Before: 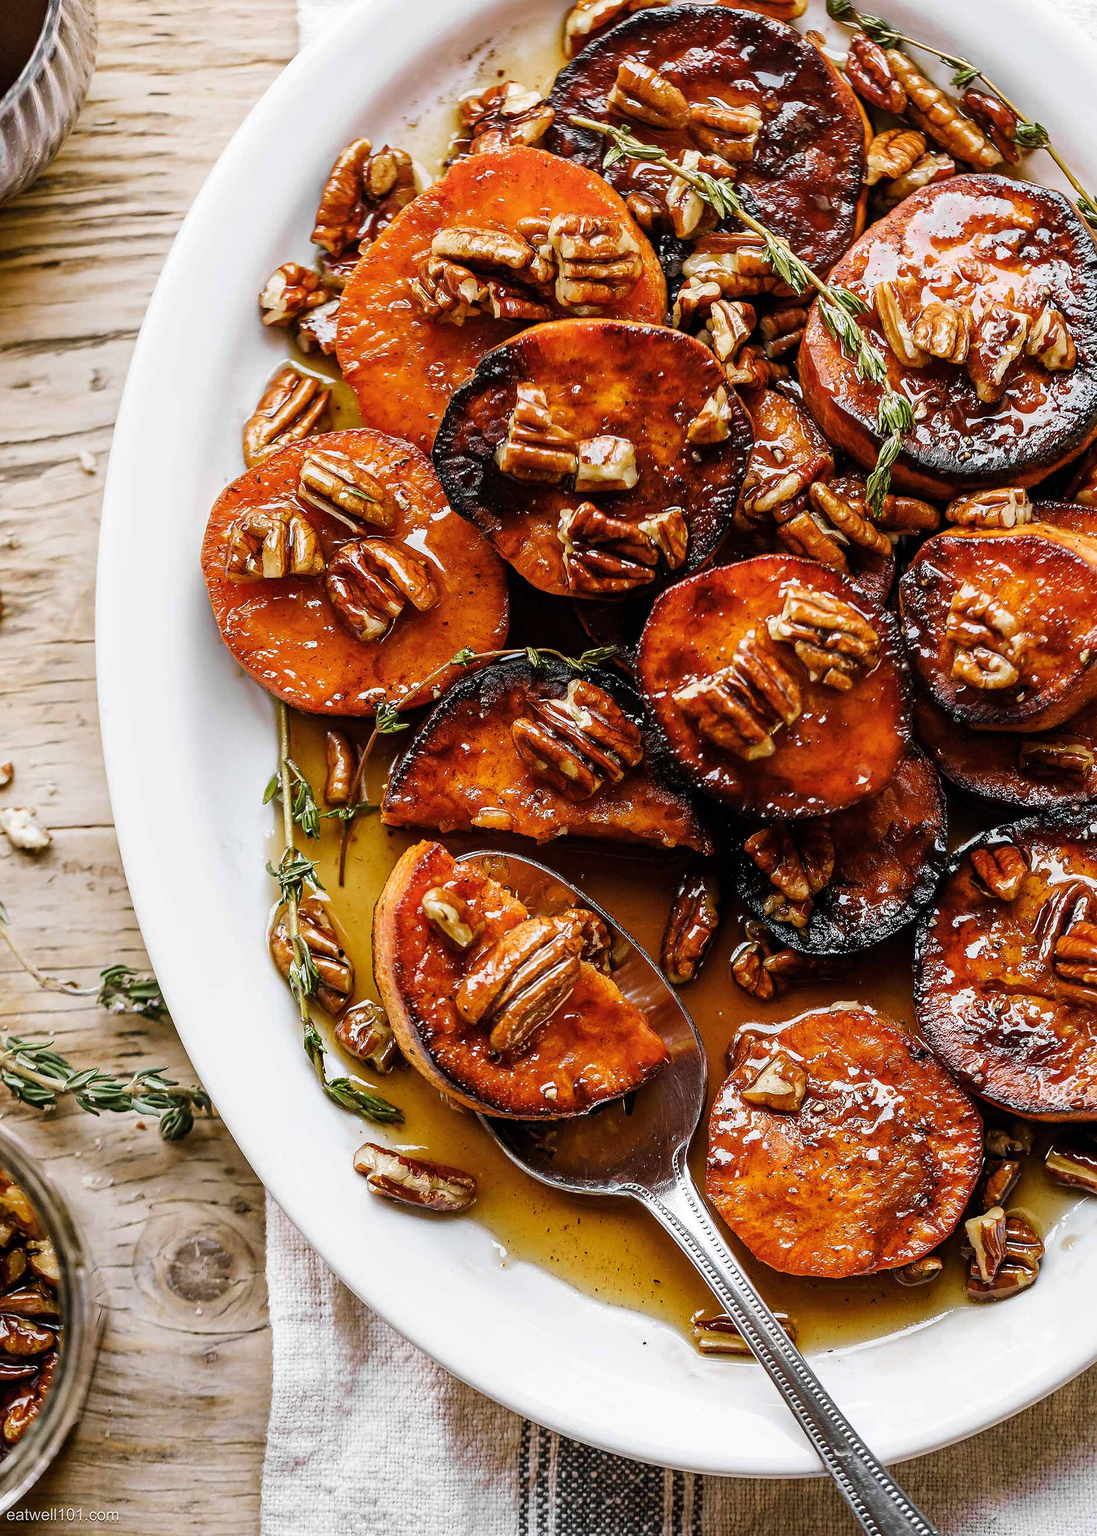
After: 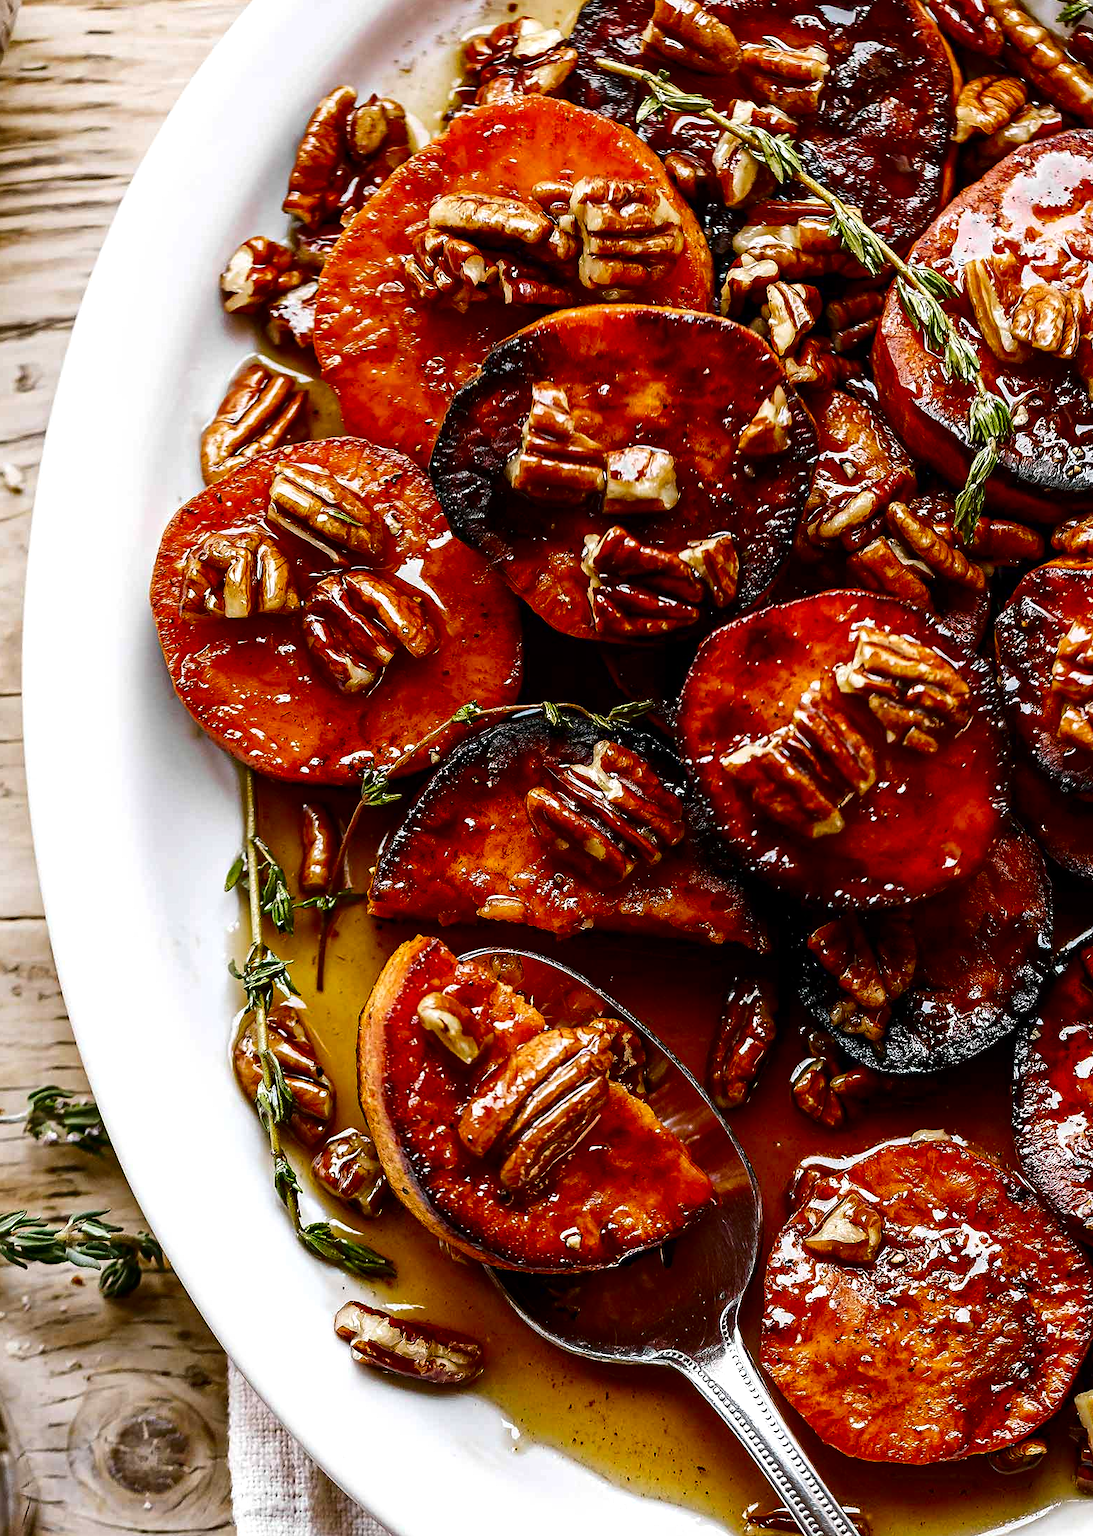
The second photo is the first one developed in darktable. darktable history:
crop and rotate: left 7.053%, top 4.39%, right 10.545%, bottom 12.933%
contrast brightness saturation: contrast 0.102, brightness -0.272, saturation 0.142
exposure: exposure 0.23 EV, compensate exposure bias true, compensate highlight preservation false
